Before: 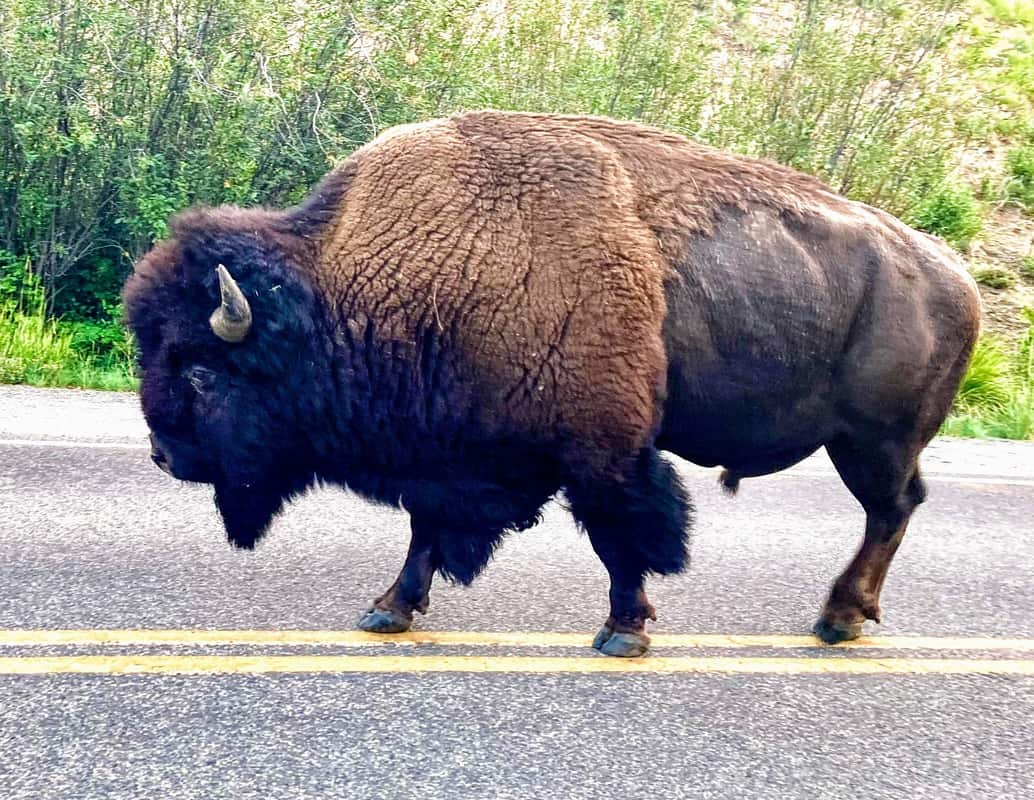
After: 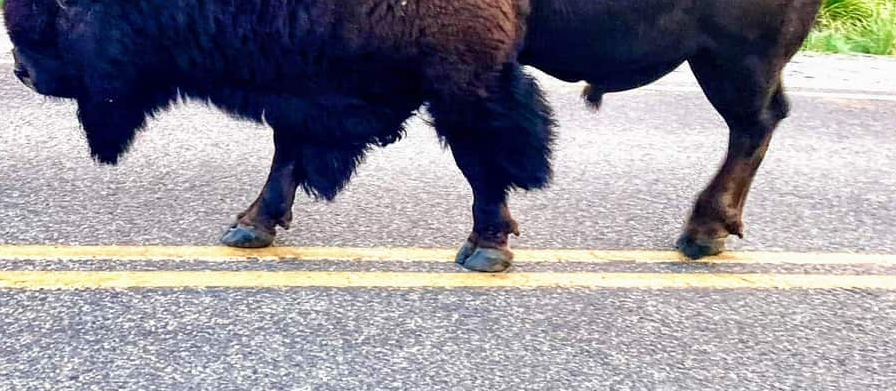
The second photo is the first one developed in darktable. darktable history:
contrast equalizer: y [[0.5 ×6], [0.5 ×6], [0.5, 0.5, 0.501, 0.545, 0.707, 0.863], [0 ×6], [0 ×6]]
crop and rotate: left 13.306%, top 48.129%, bottom 2.928%
